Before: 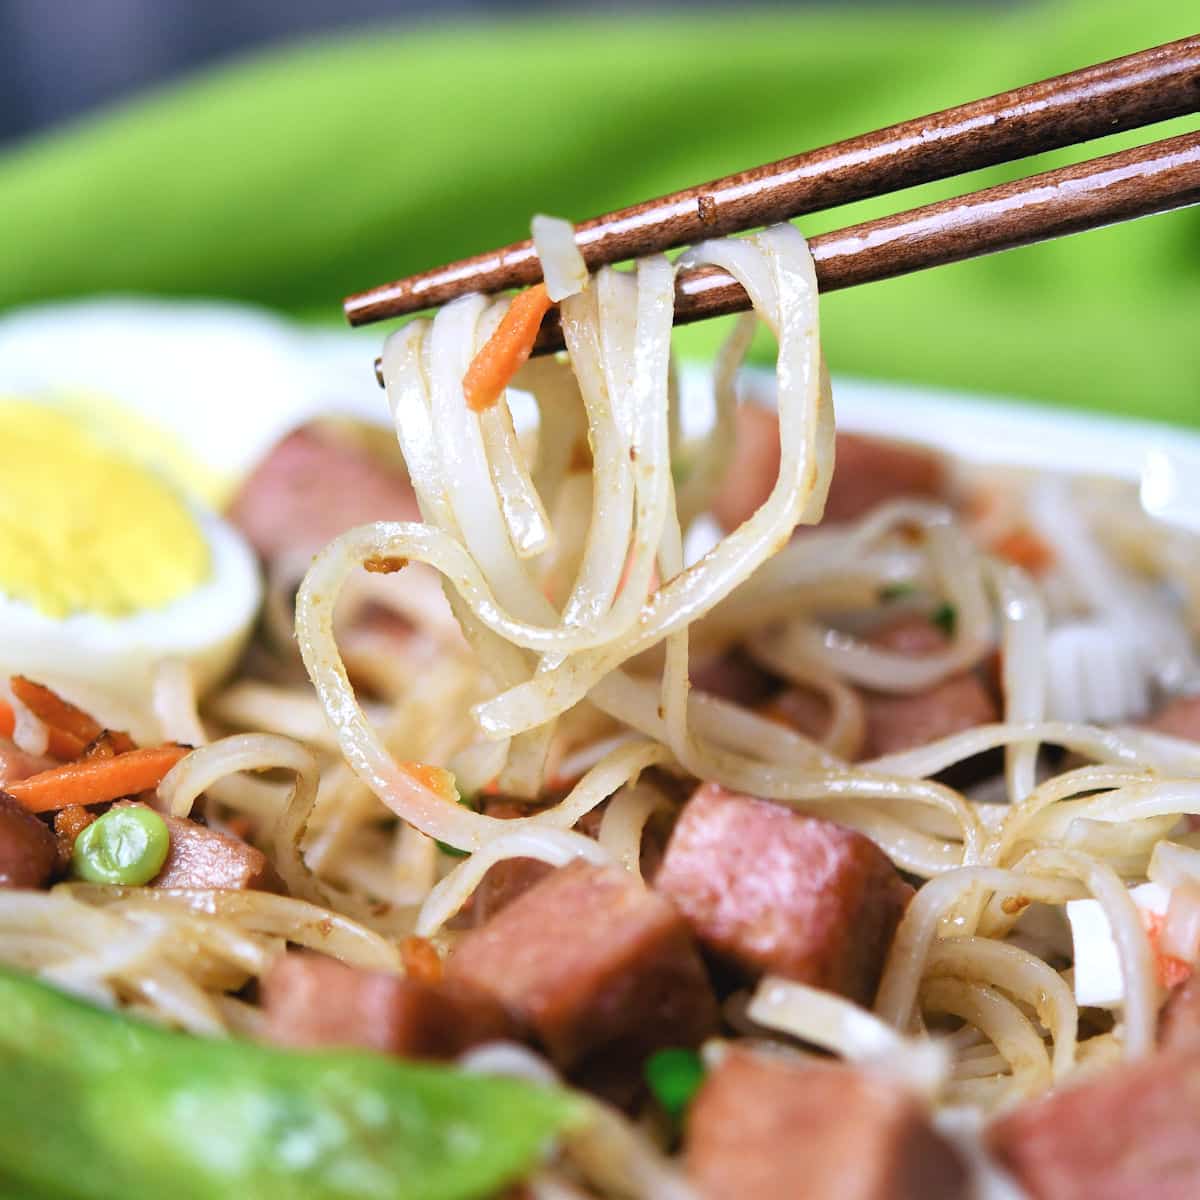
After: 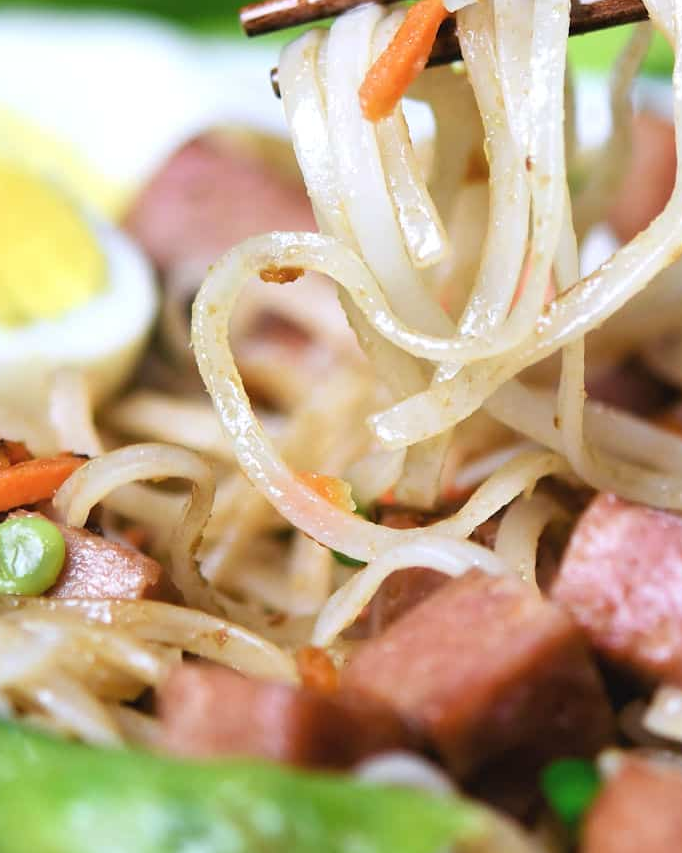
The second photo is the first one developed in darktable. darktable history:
crop: left 8.691%, top 24.242%, right 34.422%, bottom 4.604%
